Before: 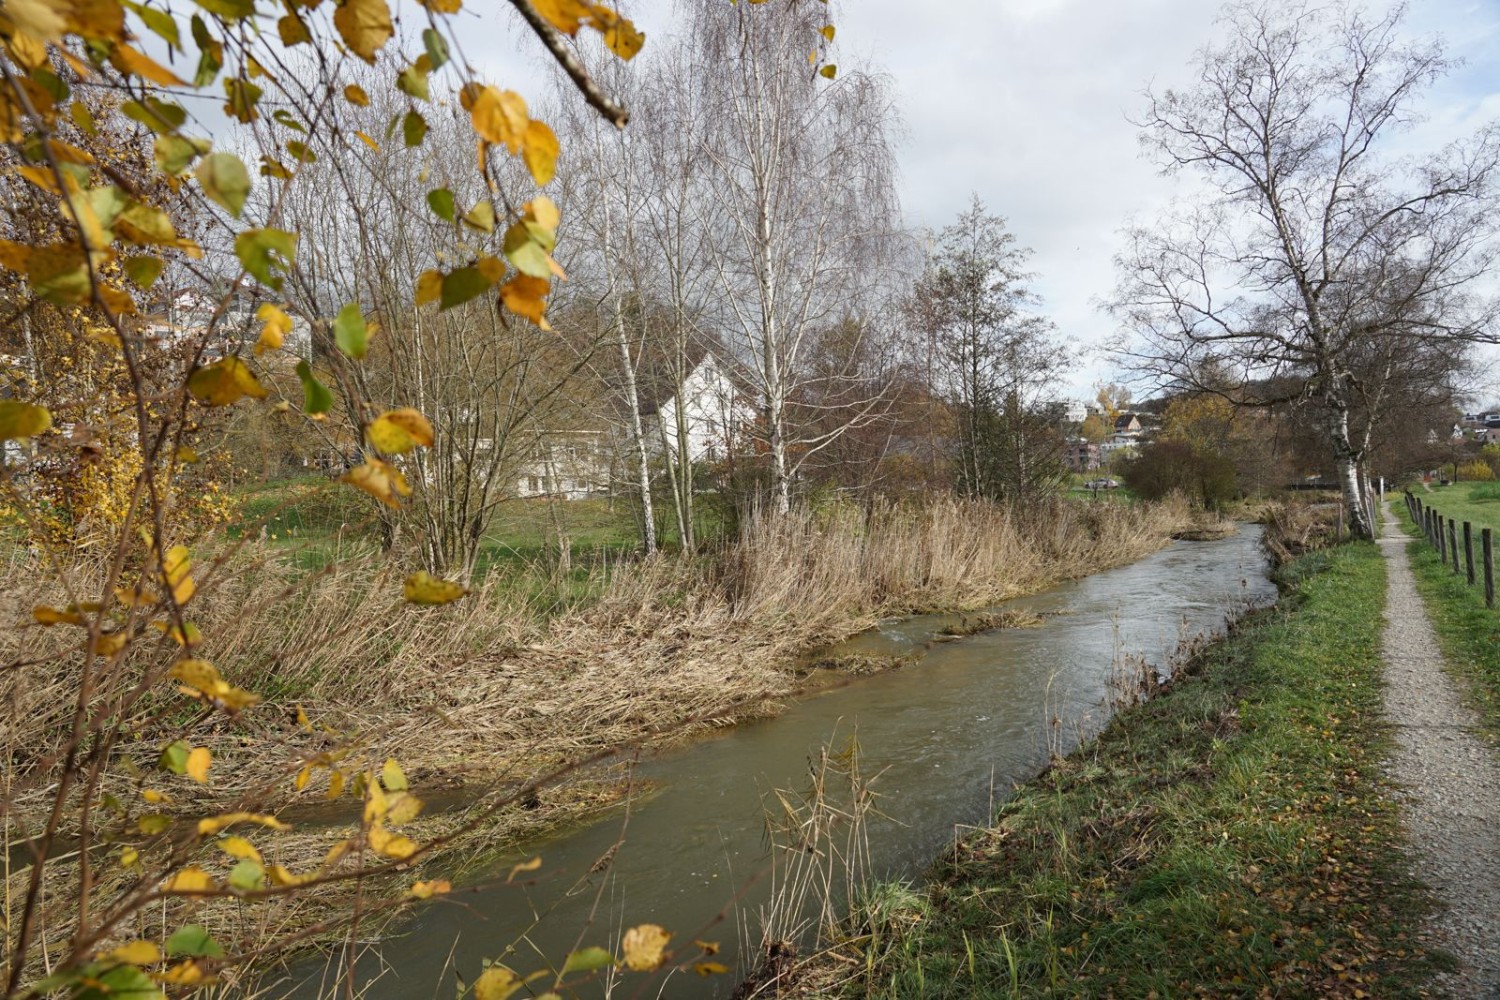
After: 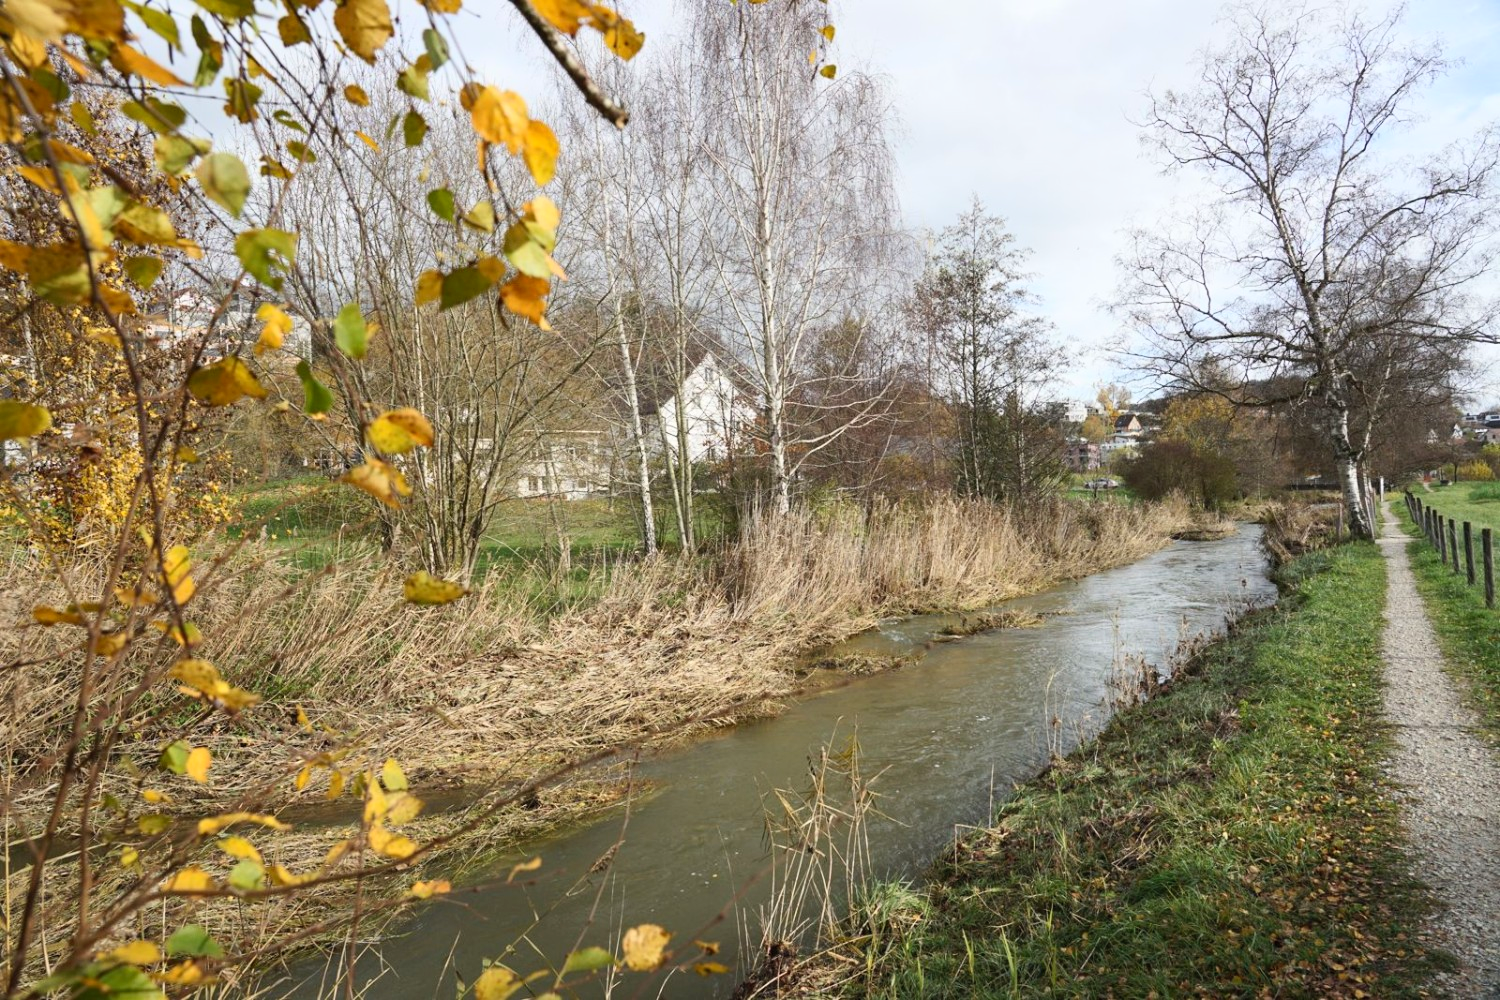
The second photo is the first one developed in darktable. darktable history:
contrast brightness saturation: contrast 0.202, brightness 0.147, saturation 0.141
